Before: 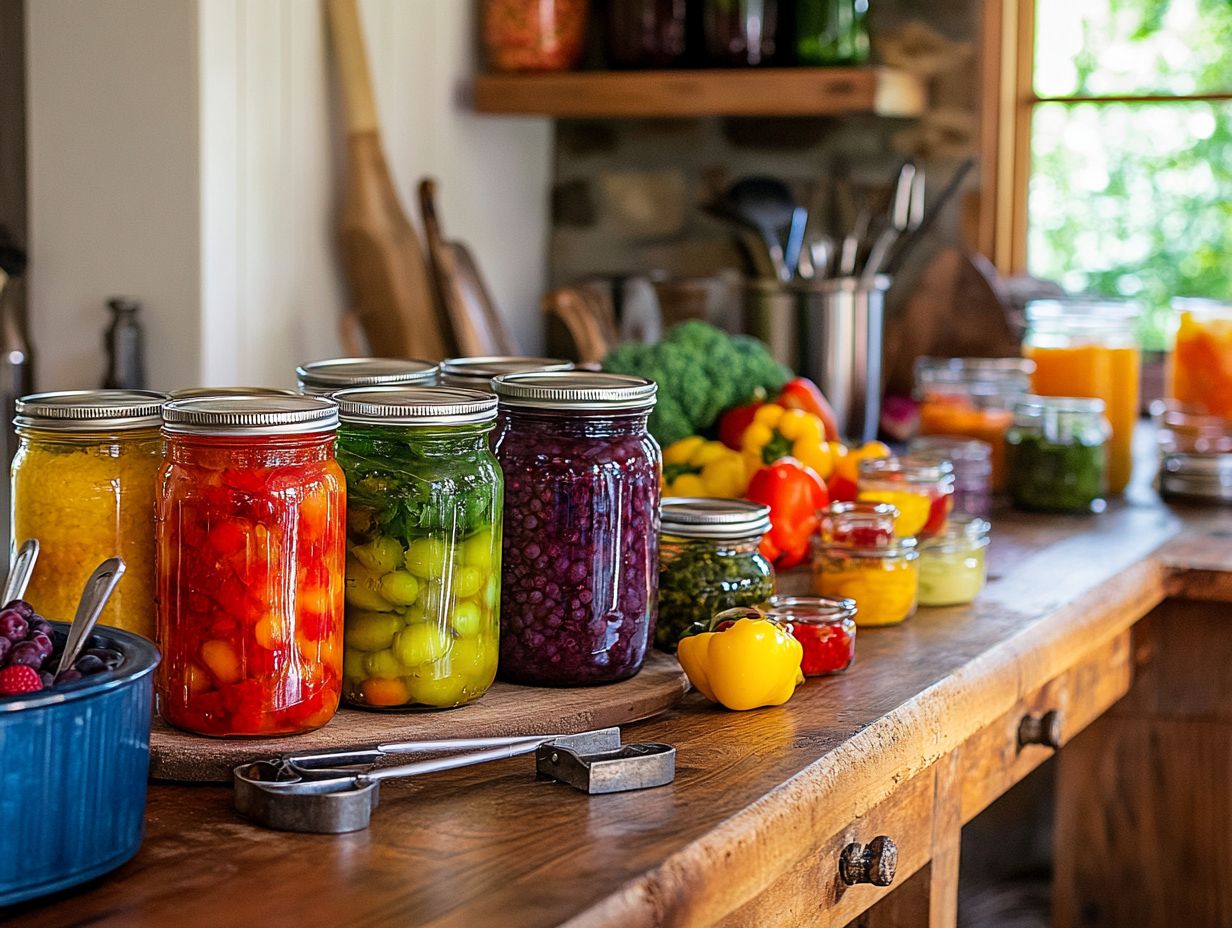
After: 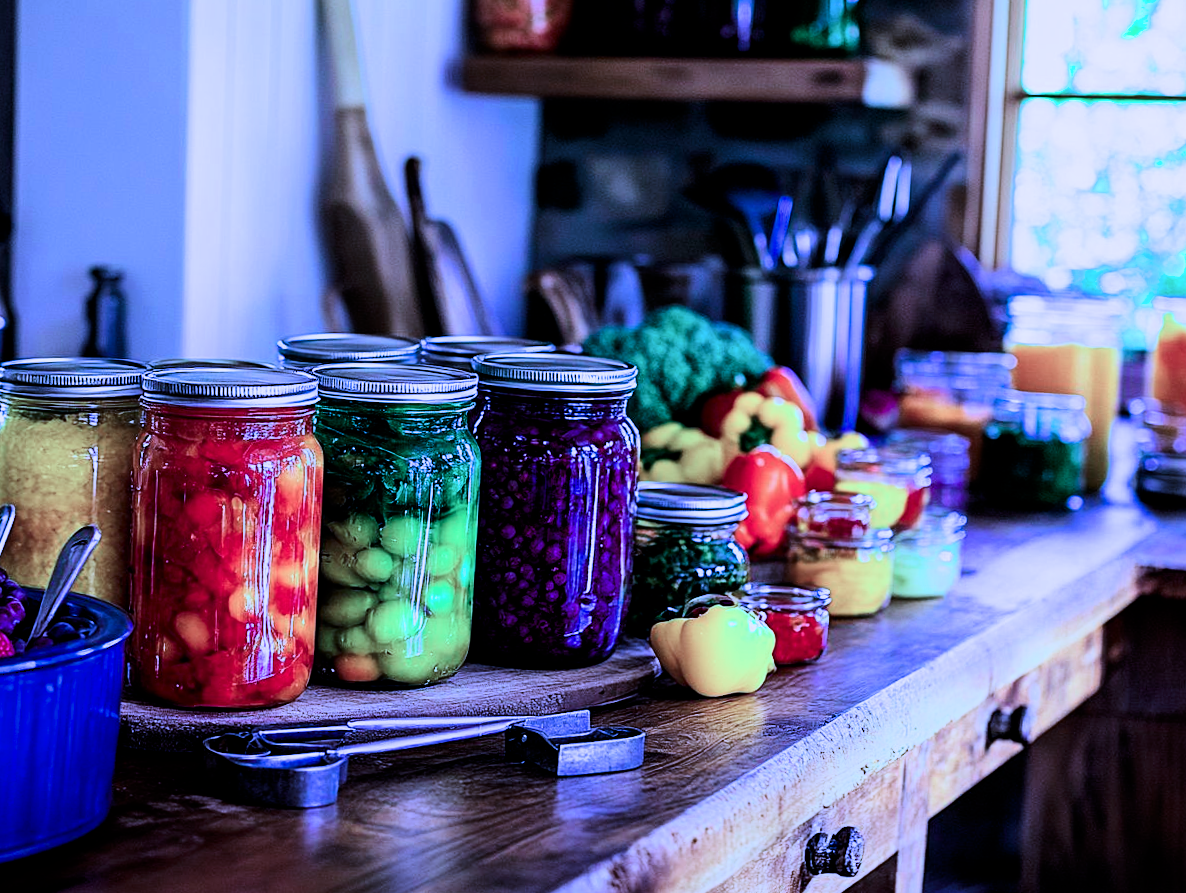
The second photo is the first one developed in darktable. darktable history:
filmic rgb: black relative exposure -4 EV, white relative exposure 3 EV, hardness 3.02, contrast 1.5
color calibration: output R [0.948, 0.091, -0.04, 0], output G [-0.3, 1.384, -0.085, 0], output B [-0.108, 0.061, 1.08, 0], illuminant as shot in camera, x 0.484, y 0.43, temperature 2405.29 K
contrast brightness saturation: contrast 0.22
crop and rotate: angle -1.69°
